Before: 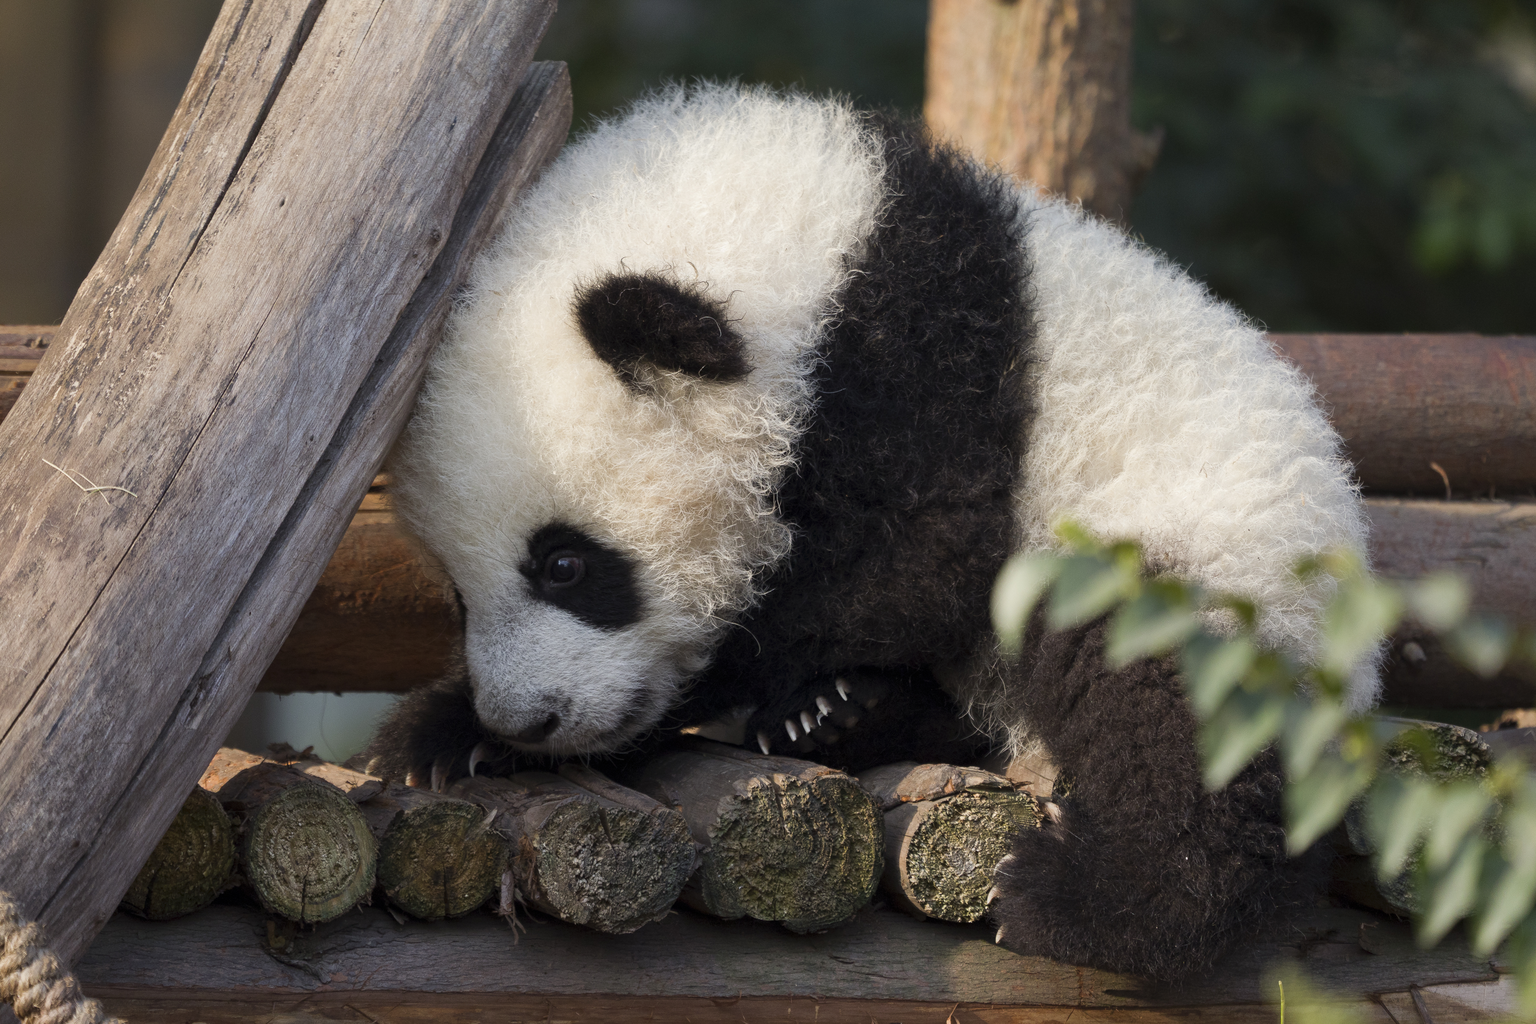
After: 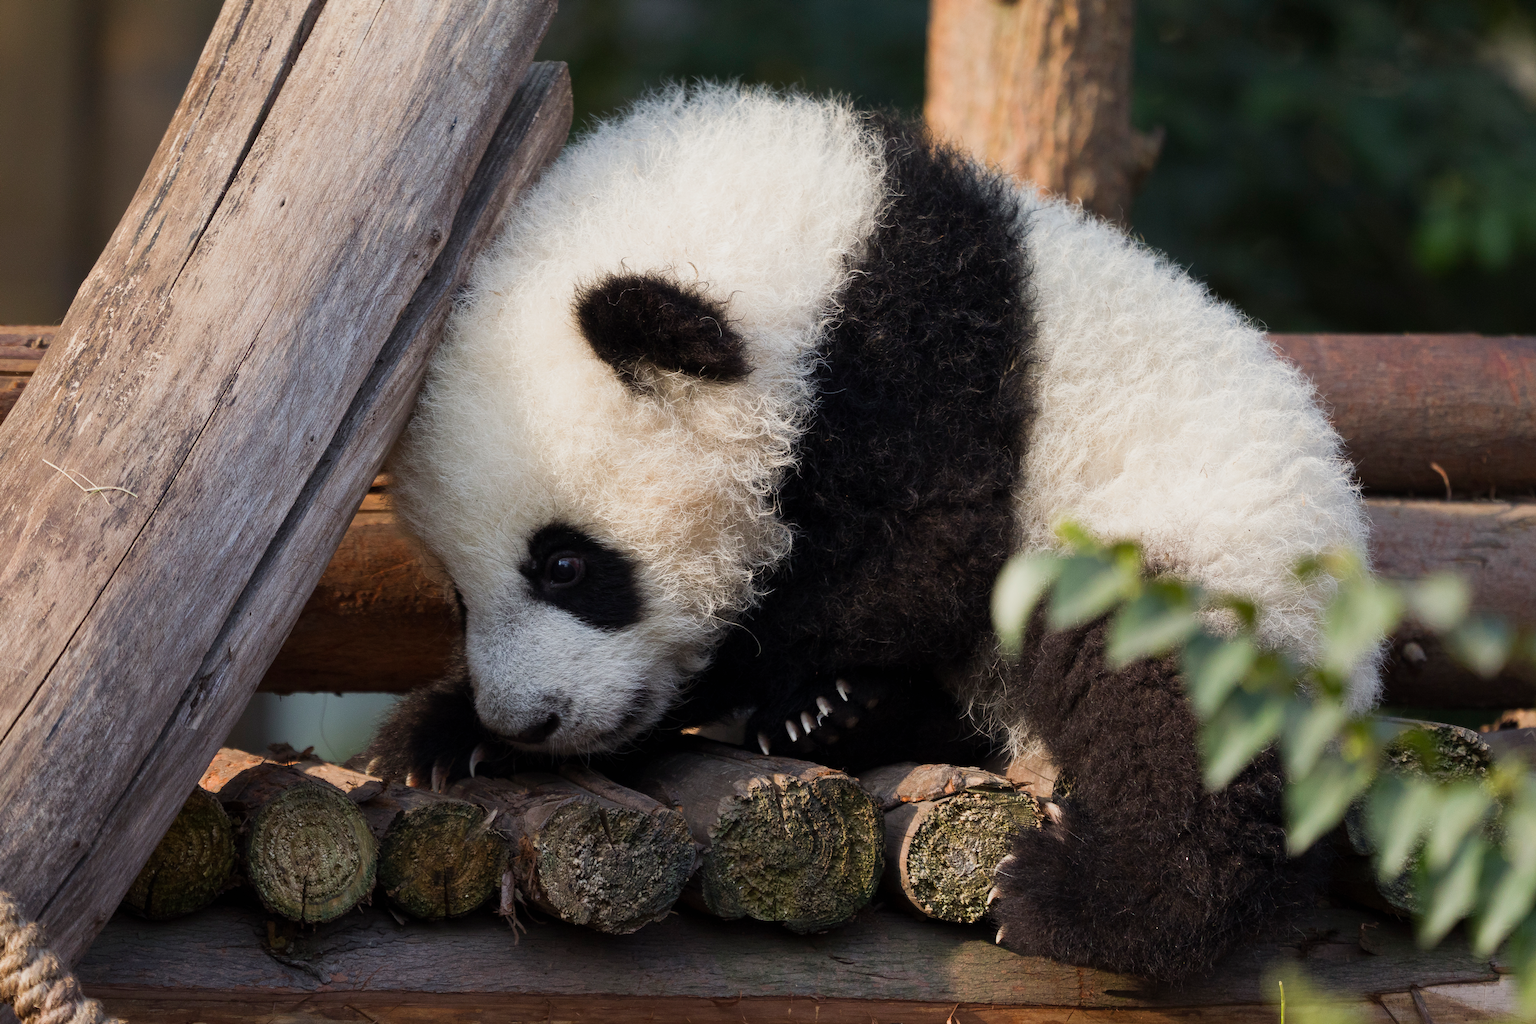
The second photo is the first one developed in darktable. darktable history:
color balance: contrast 10%
sigmoid: contrast 1.22, skew 0.65
